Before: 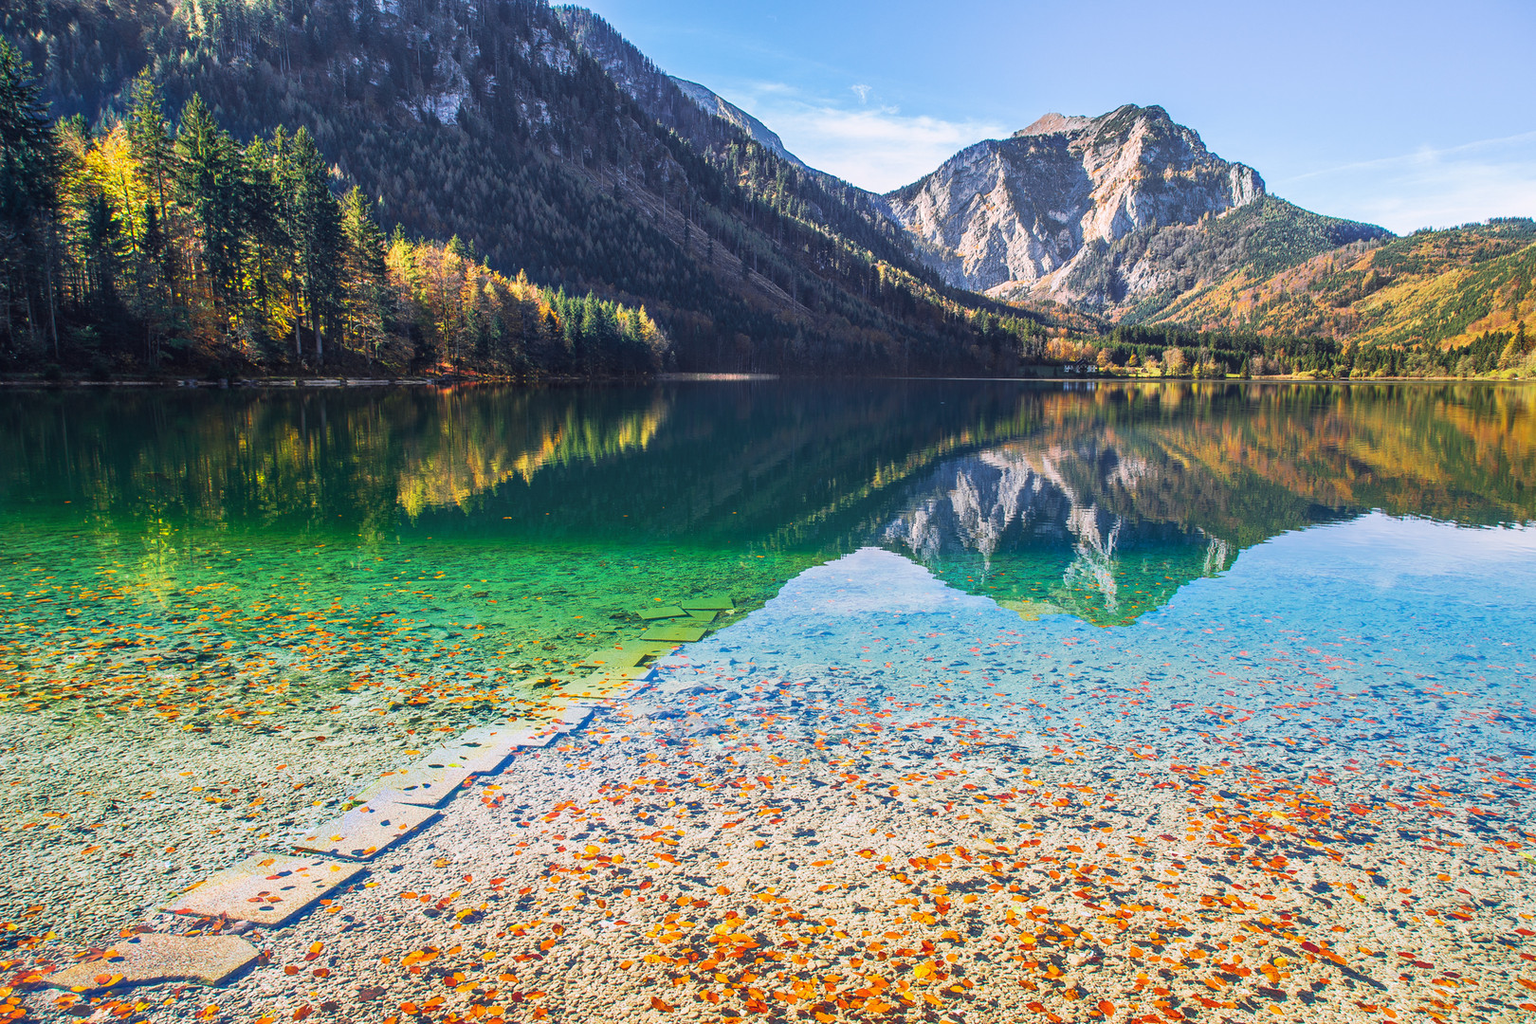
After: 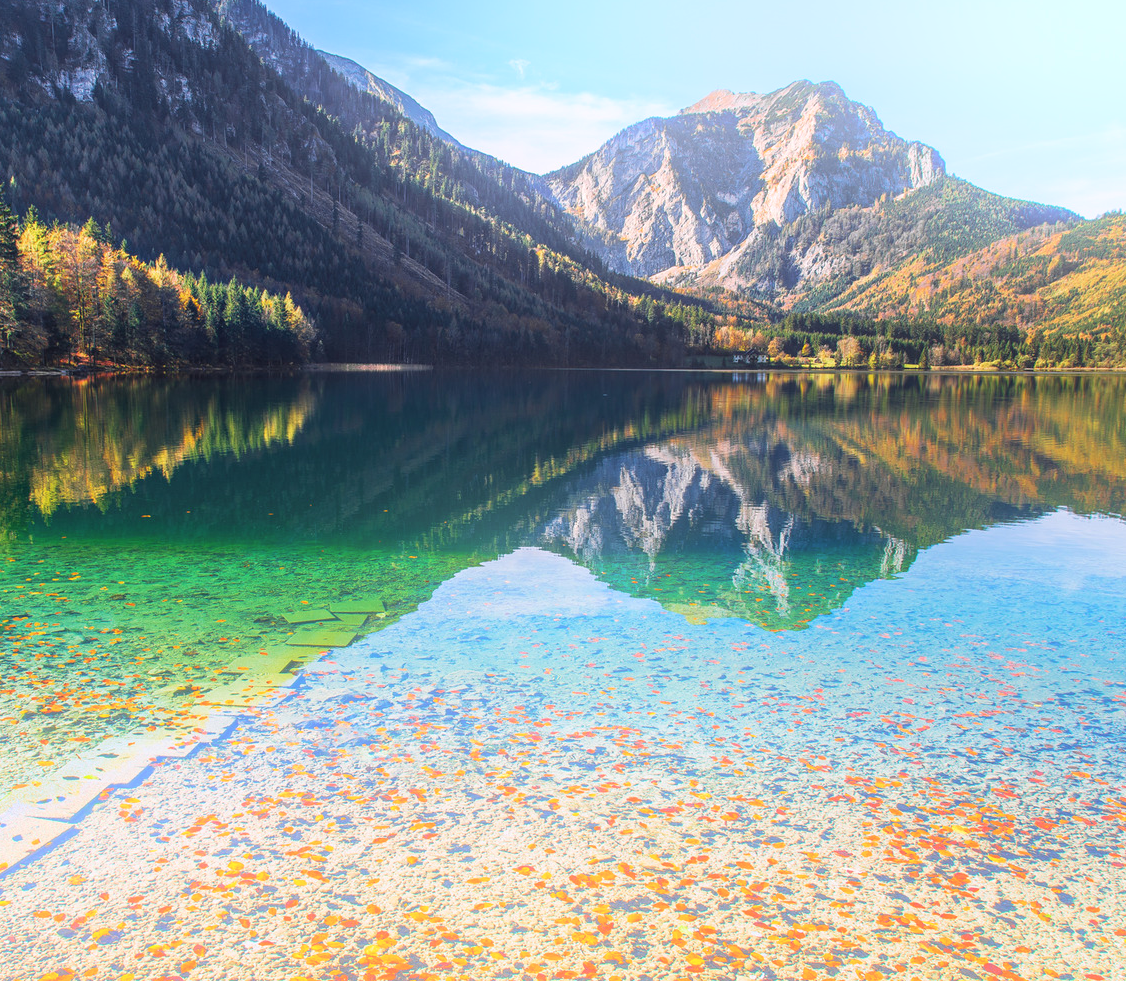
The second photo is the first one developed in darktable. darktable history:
crop and rotate: left 24.034%, top 2.838%, right 6.406%, bottom 6.299%
bloom: on, module defaults
